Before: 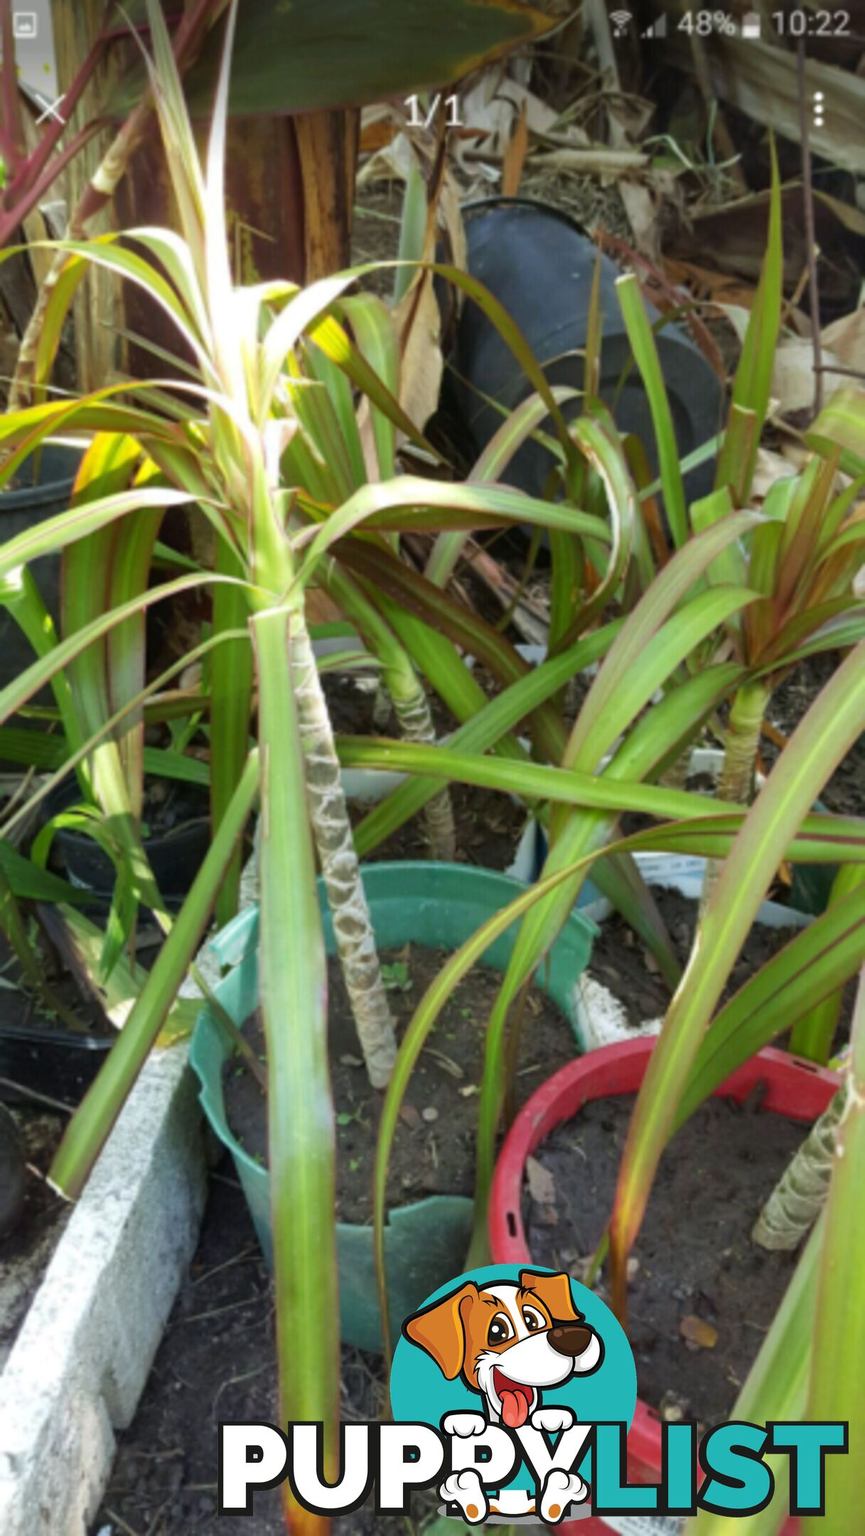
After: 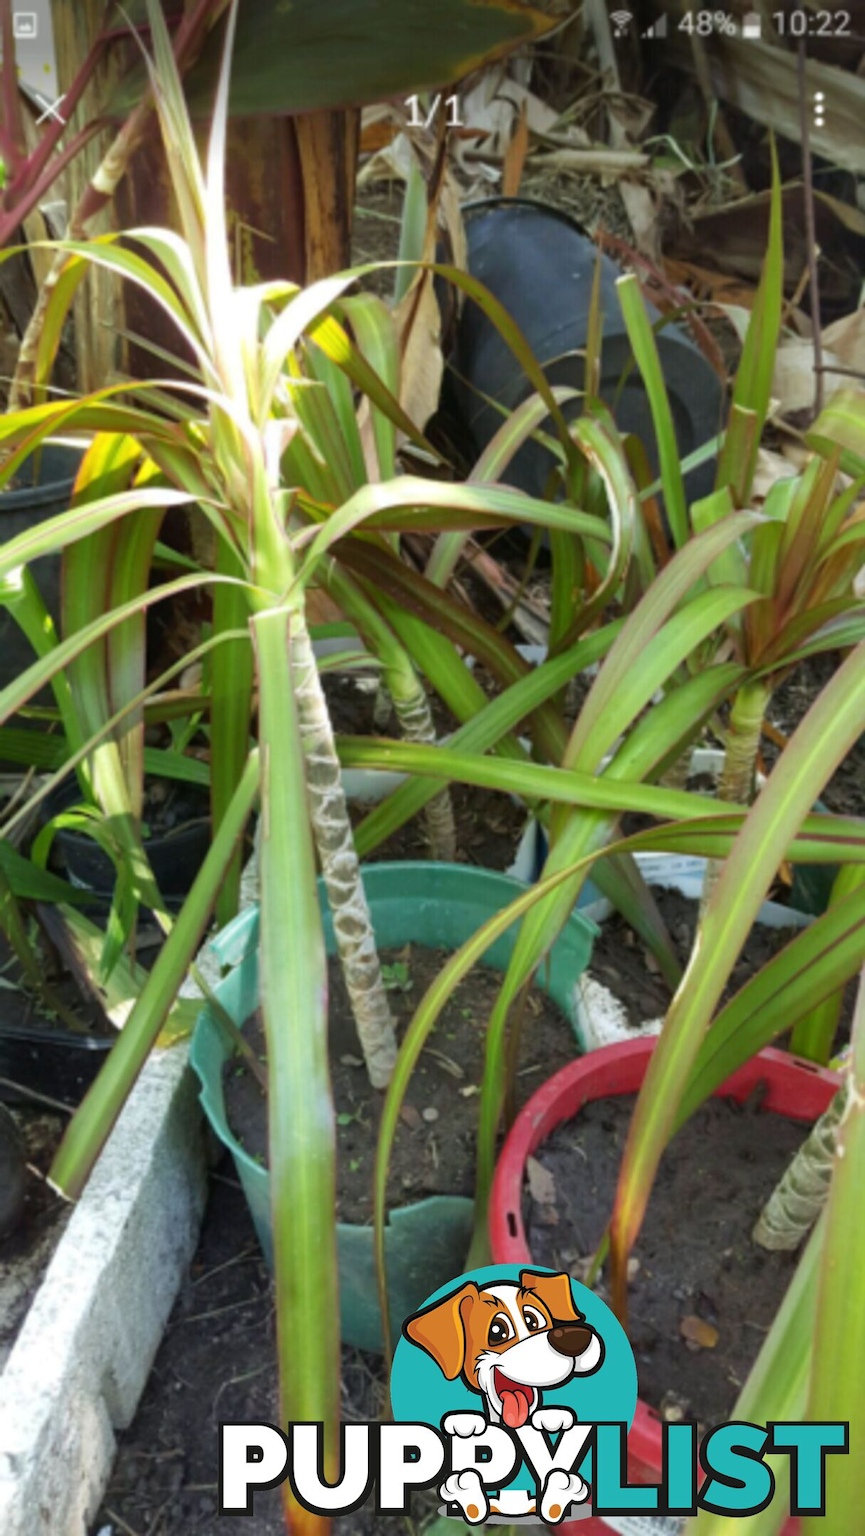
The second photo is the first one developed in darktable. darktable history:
color calibration: illuminant same as pipeline (D50), x 0.346, y 0.358, temperature 4976.45 K
